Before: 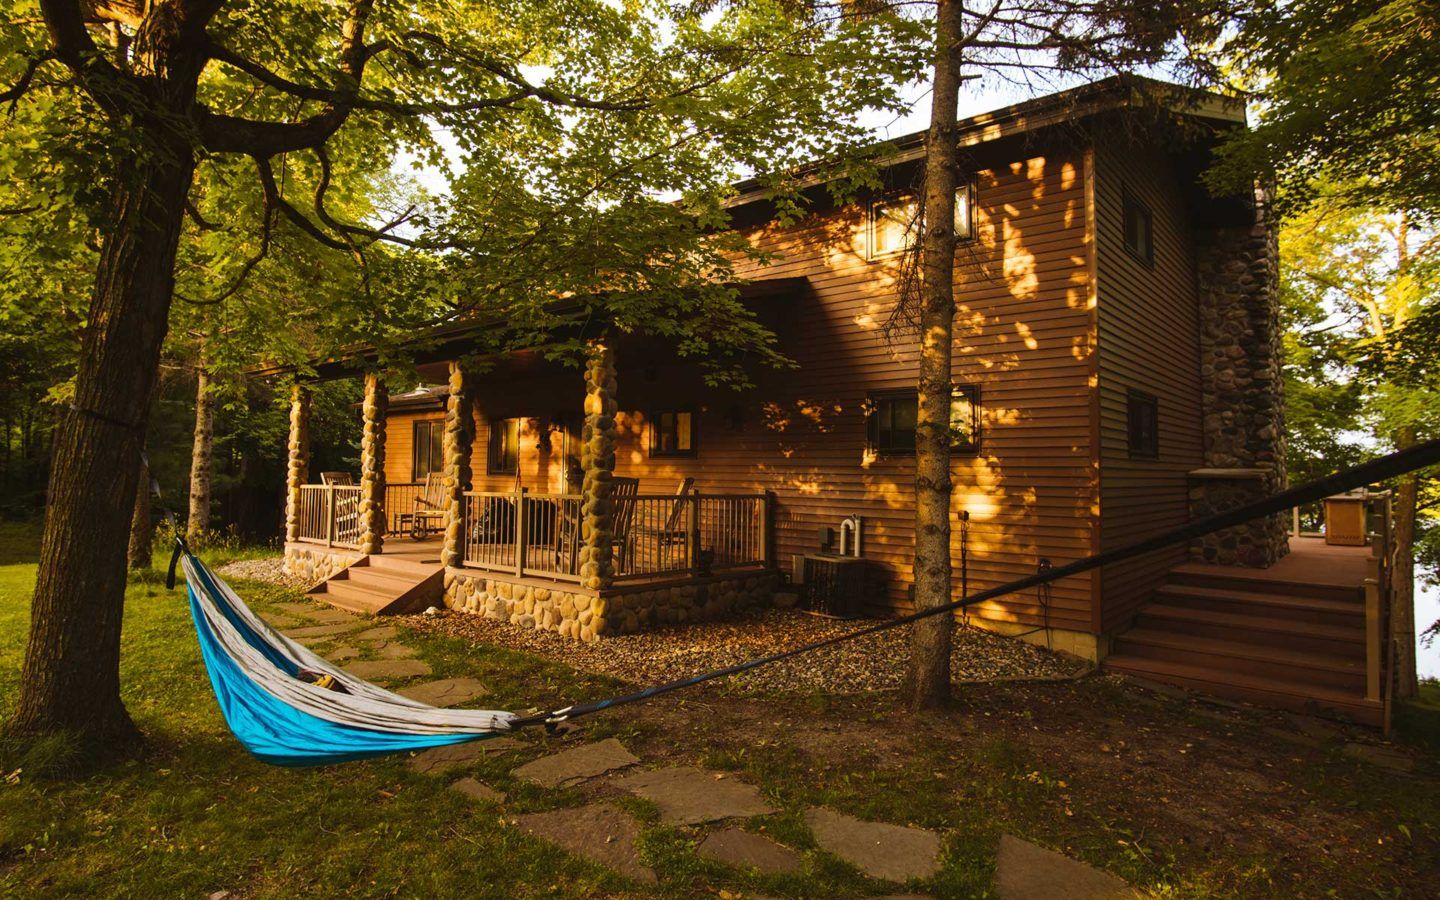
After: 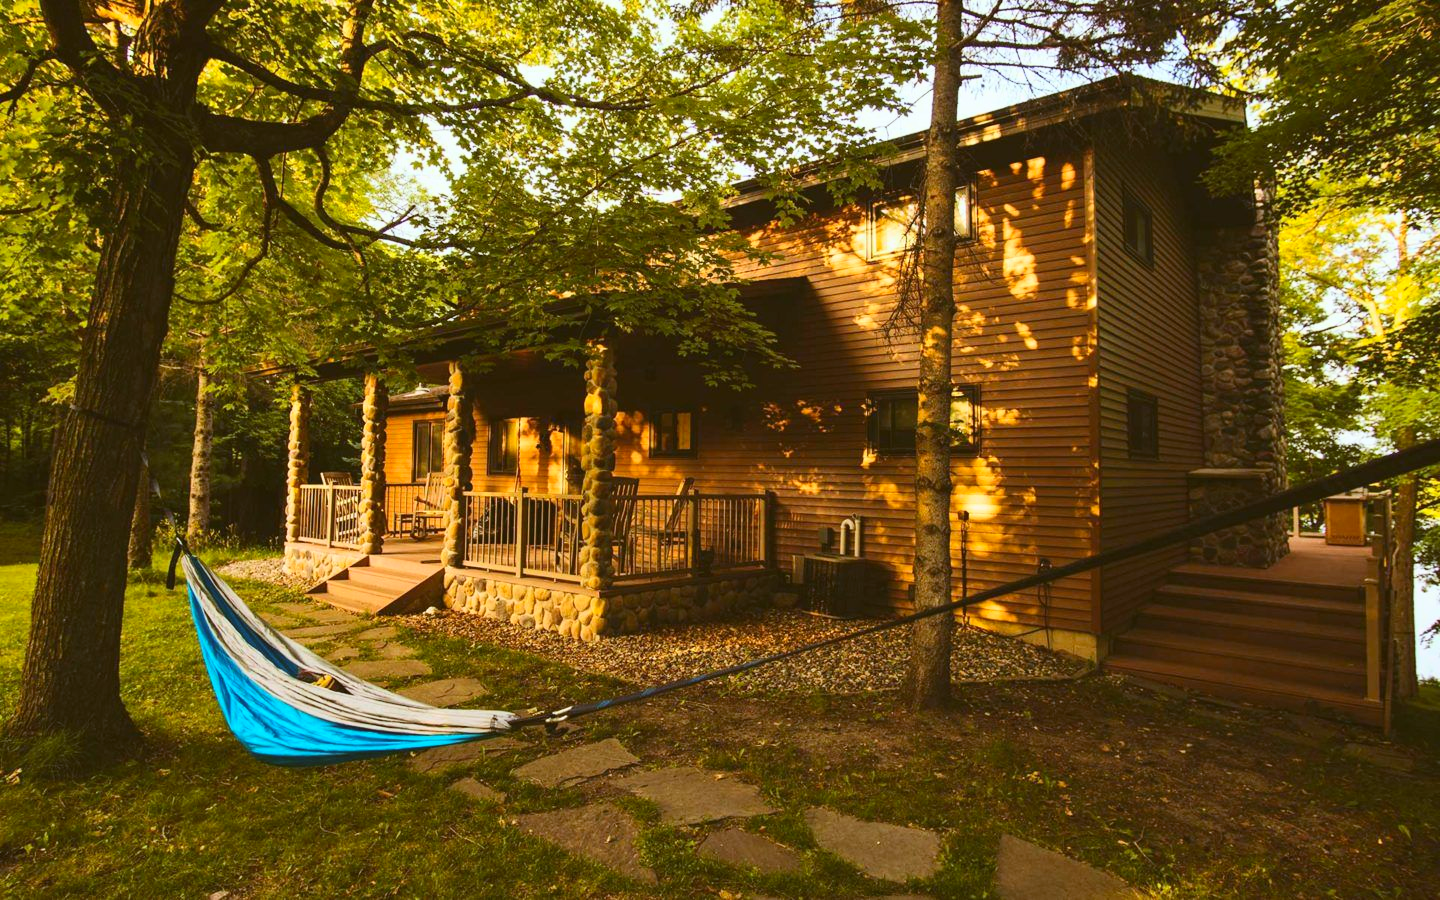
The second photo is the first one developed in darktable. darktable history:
color balance: lift [1.004, 1.002, 1.002, 0.998], gamma [1, 1.007, 1.002, 0.993], gain [1, 0.977, 1.013, 1.023], contrast -3.64%
contrast brightness saturation: contrast 0.2, brightness 0.16, saturation 0.22
